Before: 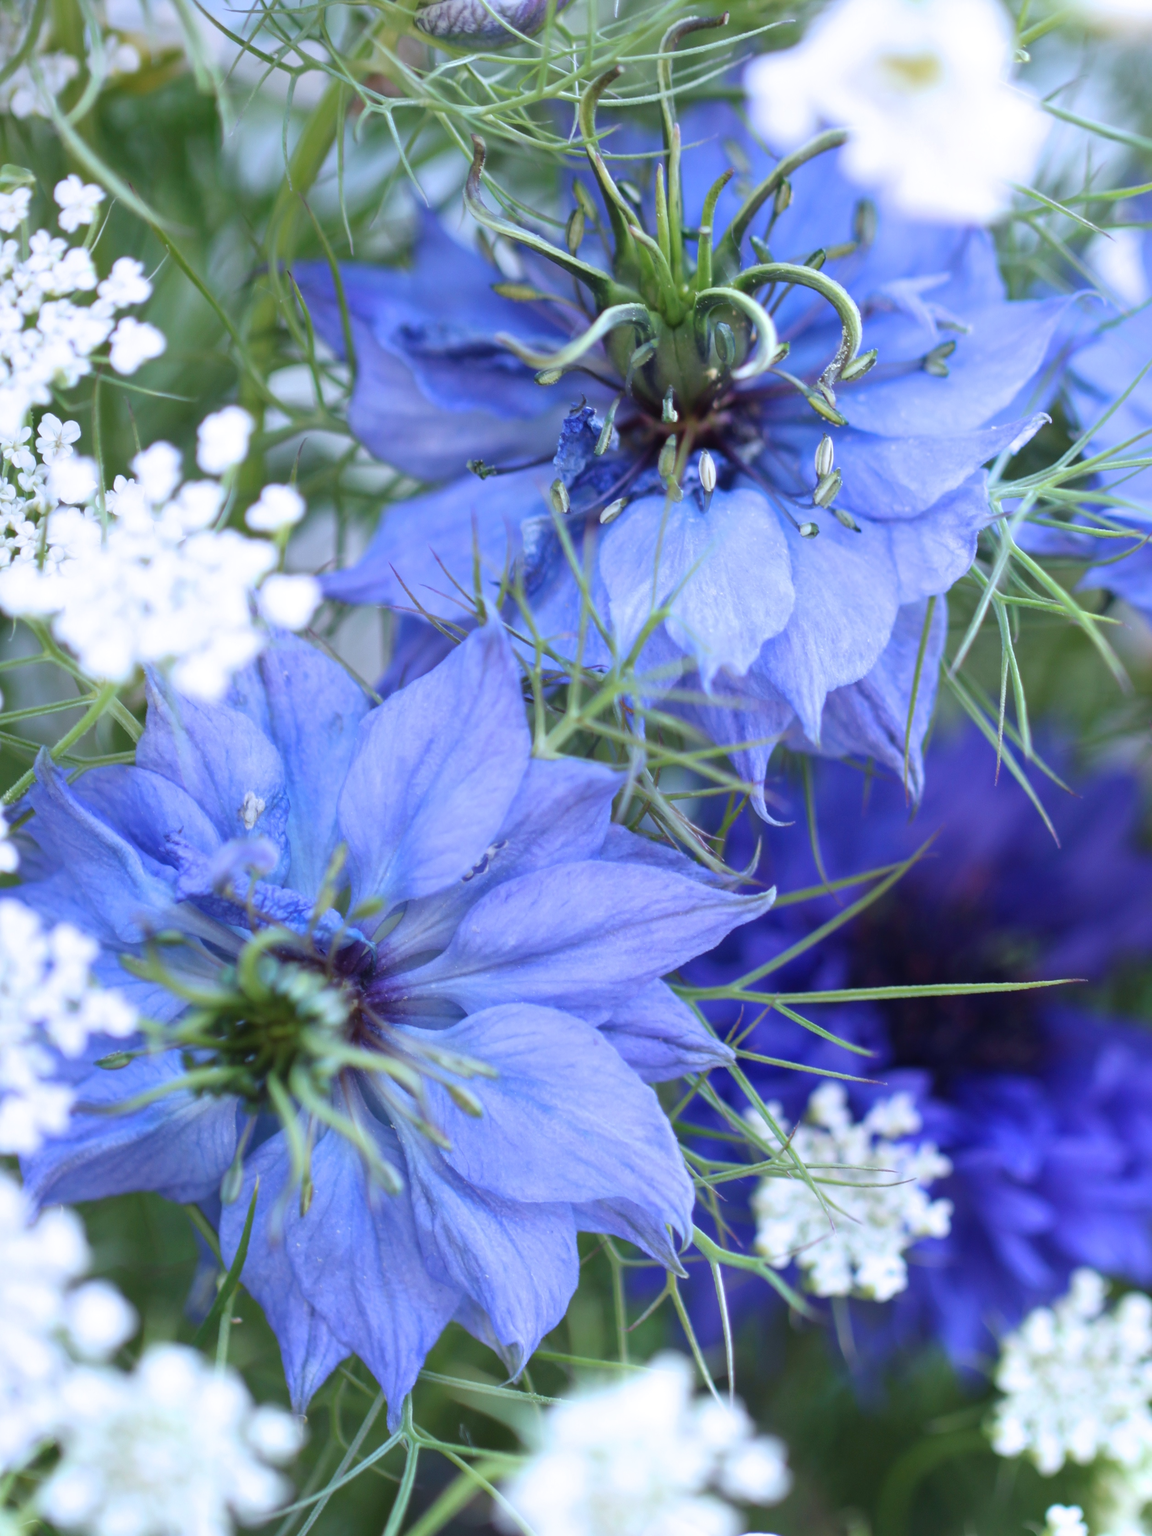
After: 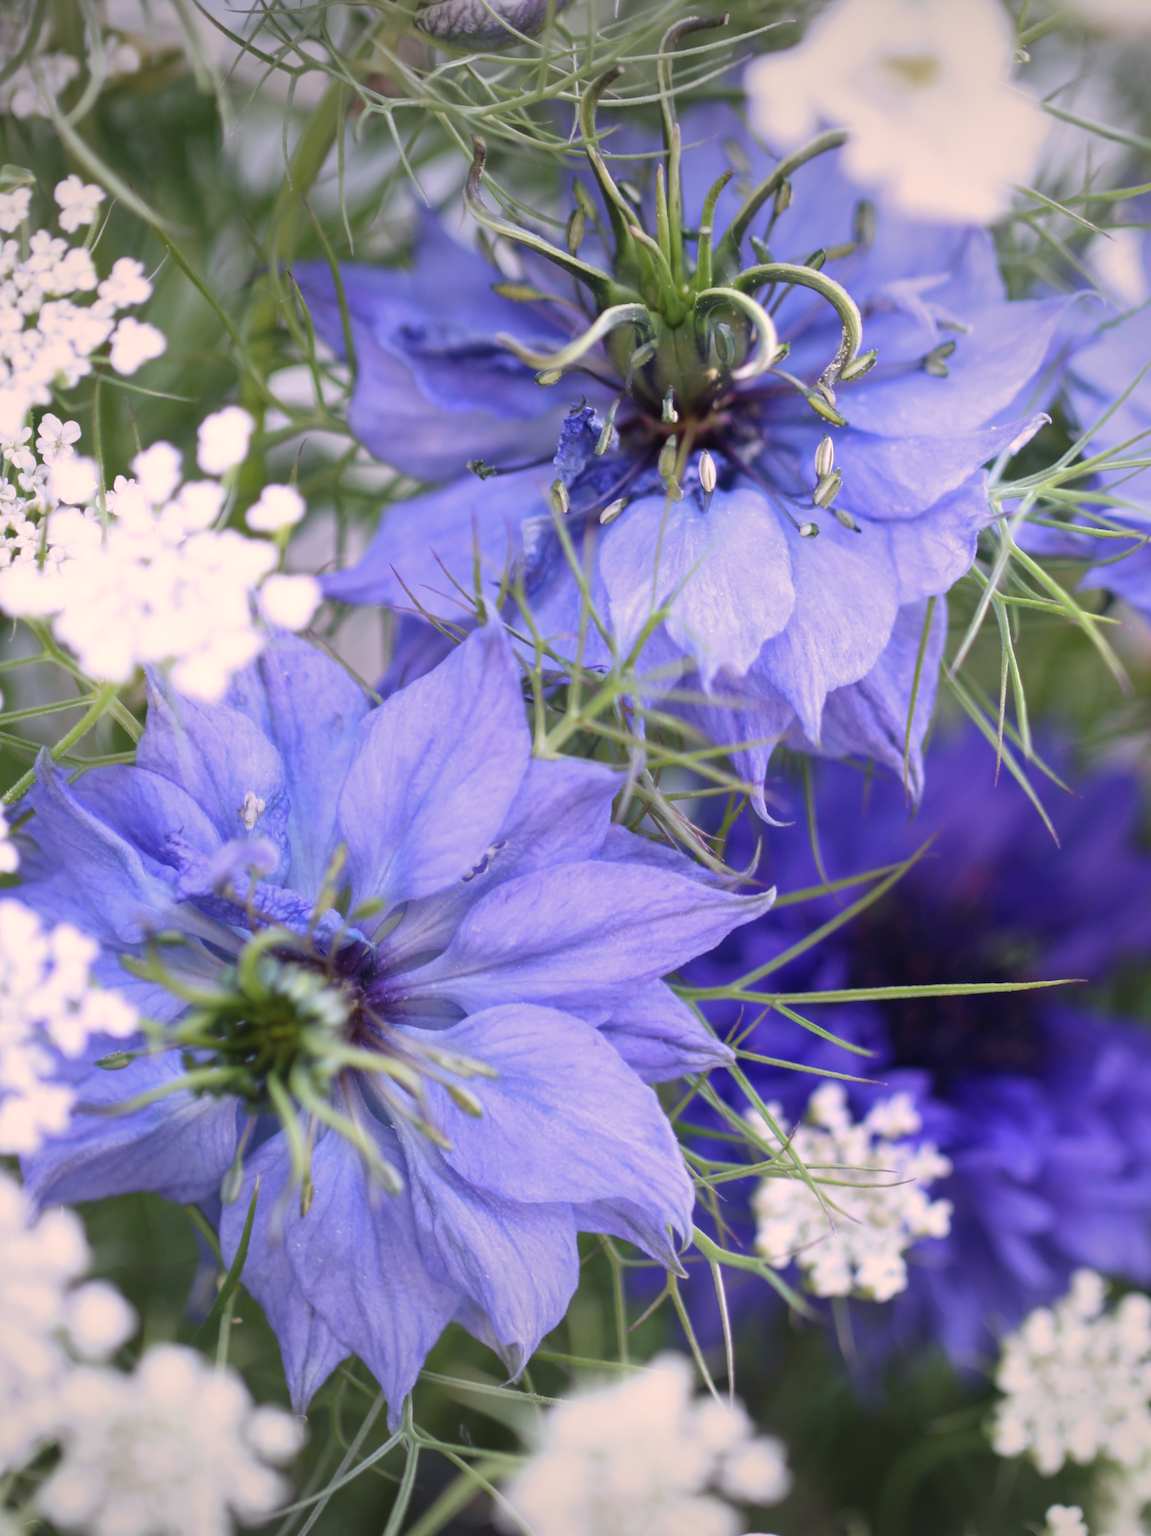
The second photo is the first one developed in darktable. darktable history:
vignetting: fall-off radius 100%, width/height ratio 1.337
color correction: highlights a* 11.96, highlights b* 11.58
